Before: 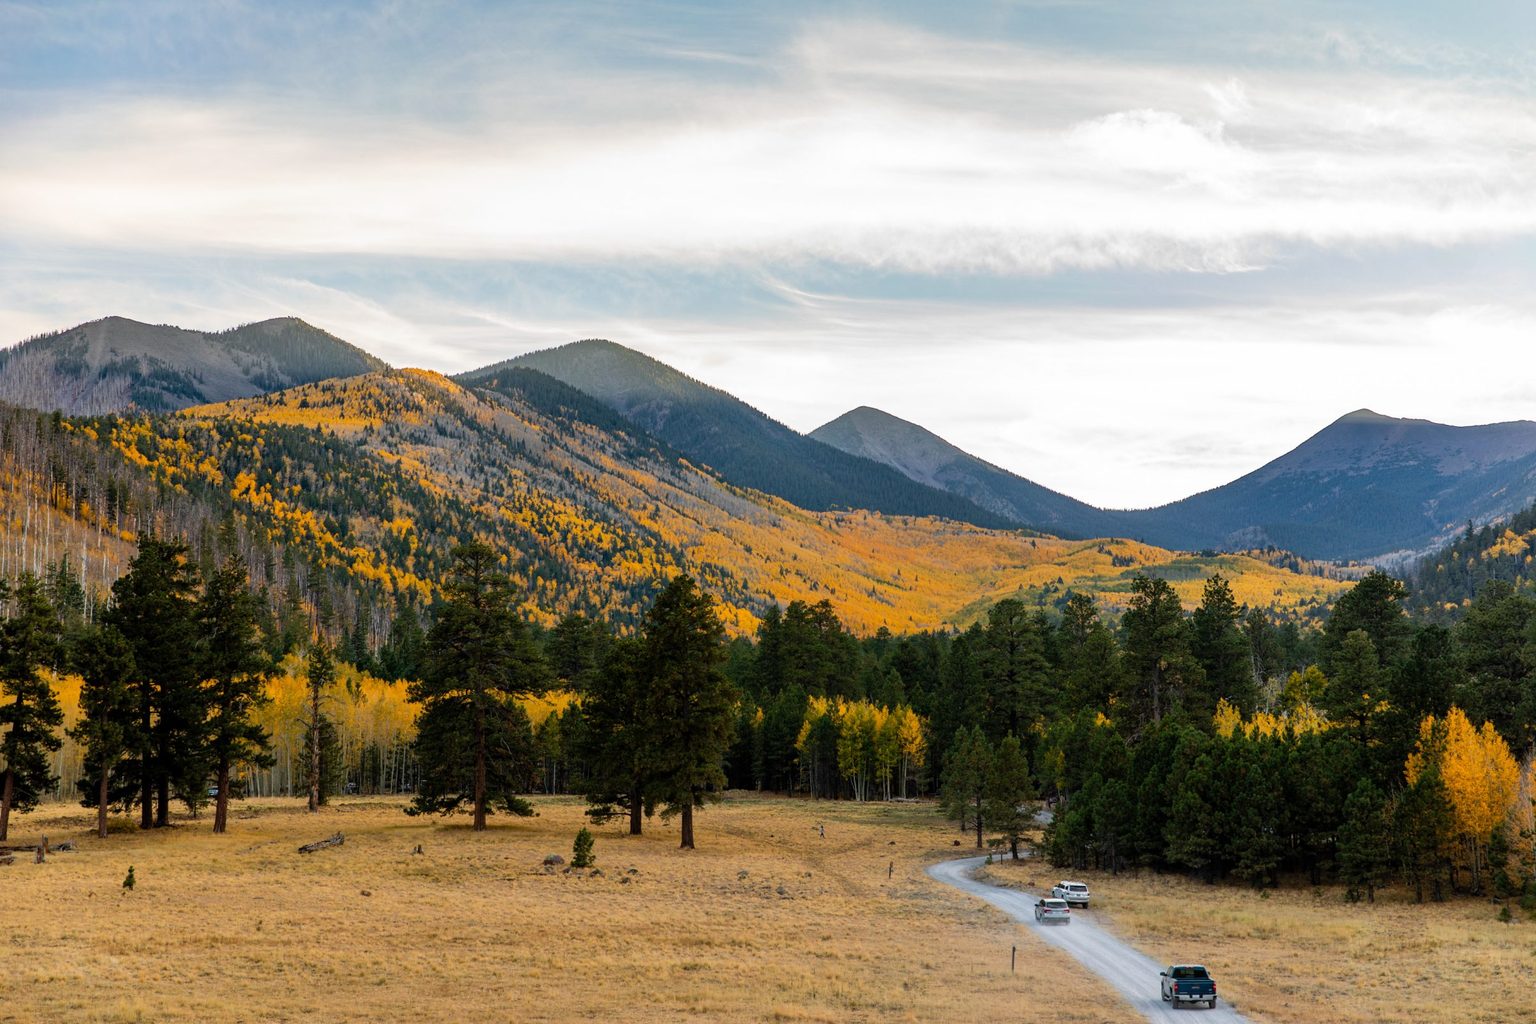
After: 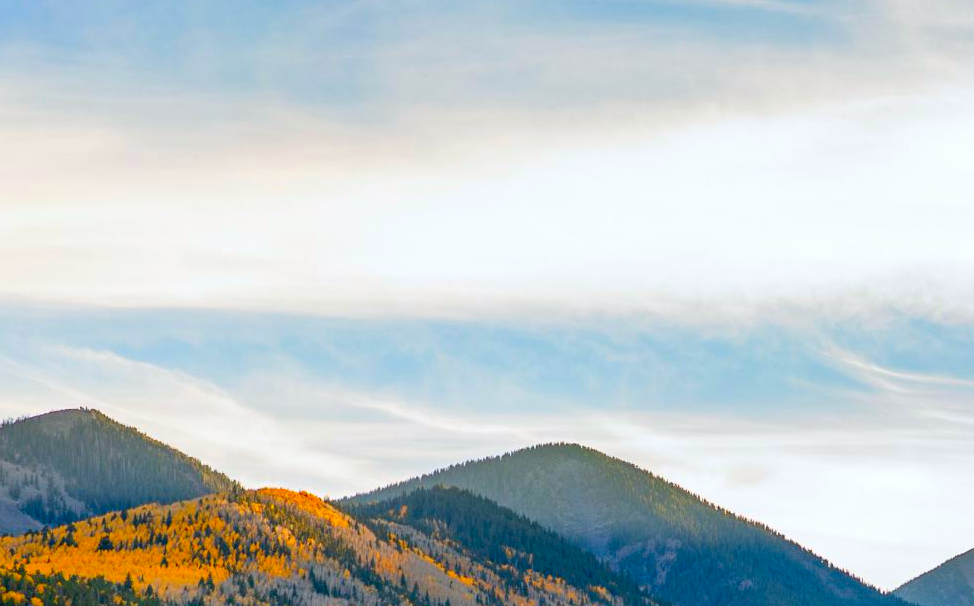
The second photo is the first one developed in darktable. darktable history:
crop: left 15.452%, top 5.459%, right 43.956%, bottom 56.62%
color correction: saturation 1.8
white balance: red 0.986, blue 1.01
